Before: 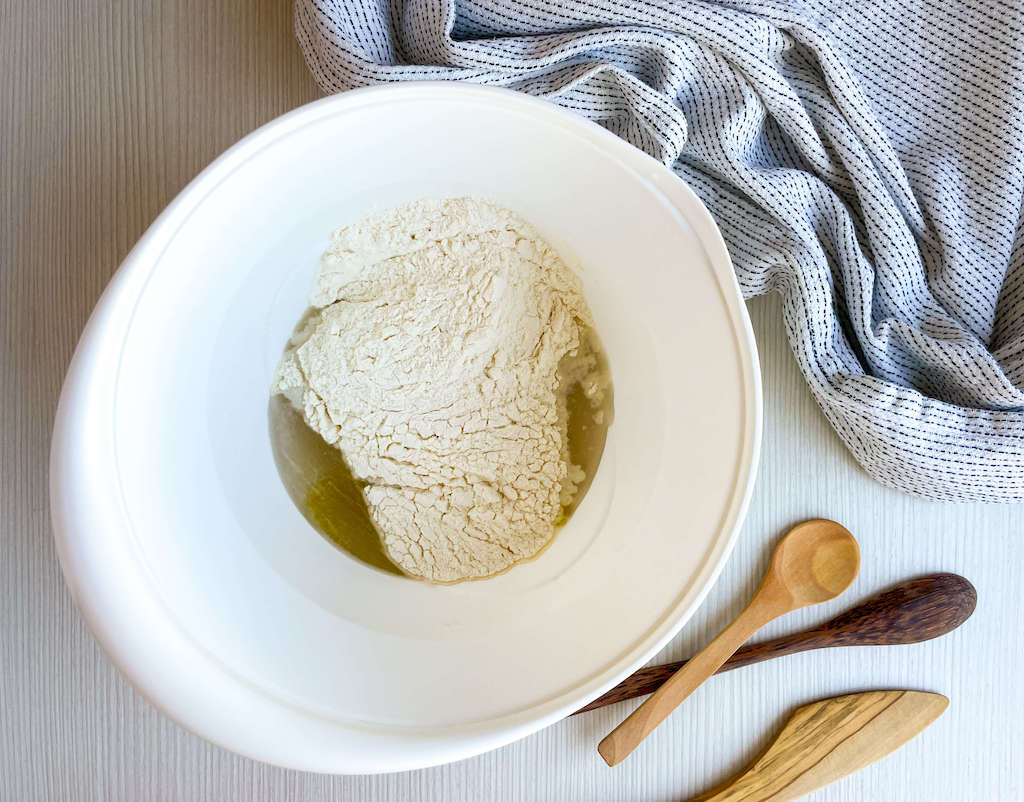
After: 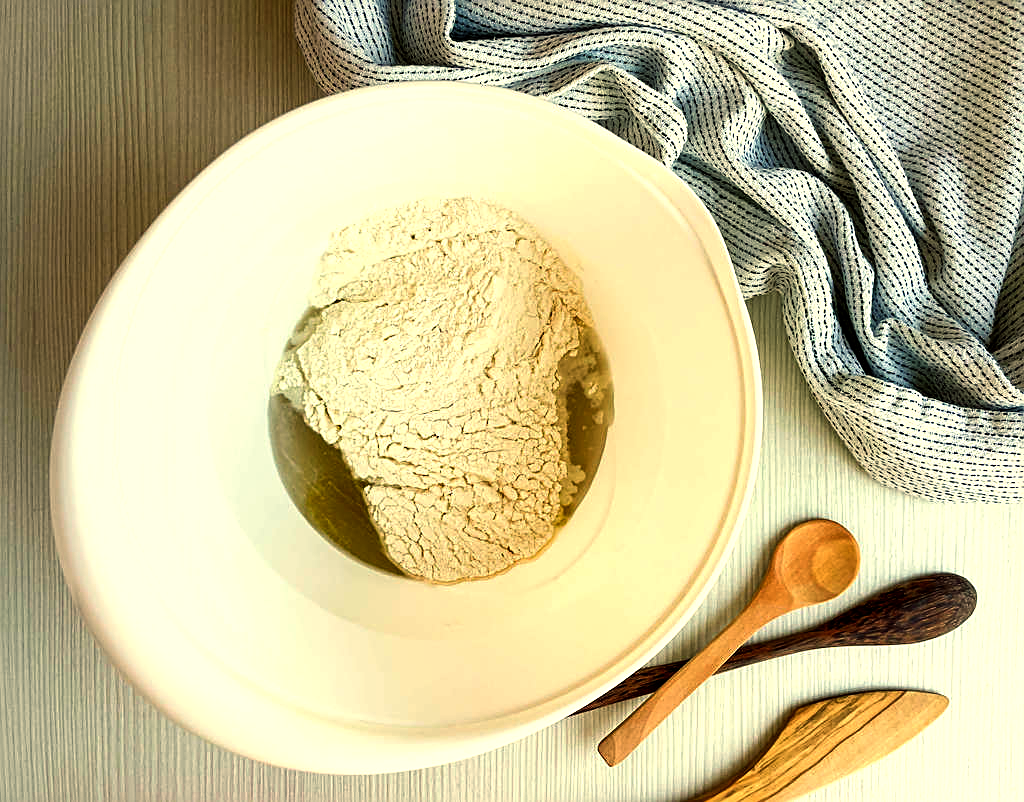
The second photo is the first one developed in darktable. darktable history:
white balance: emerald 1
sharpen: on, module defaults
color balance: mode lift, gamma, gain (sRGB), lift [1.014, 0.966, 0.918, 0.87], gamma [0.86, 0.734, 0.918, 0.976], gain [1.063, 1.13, 1.063, 0.86]
